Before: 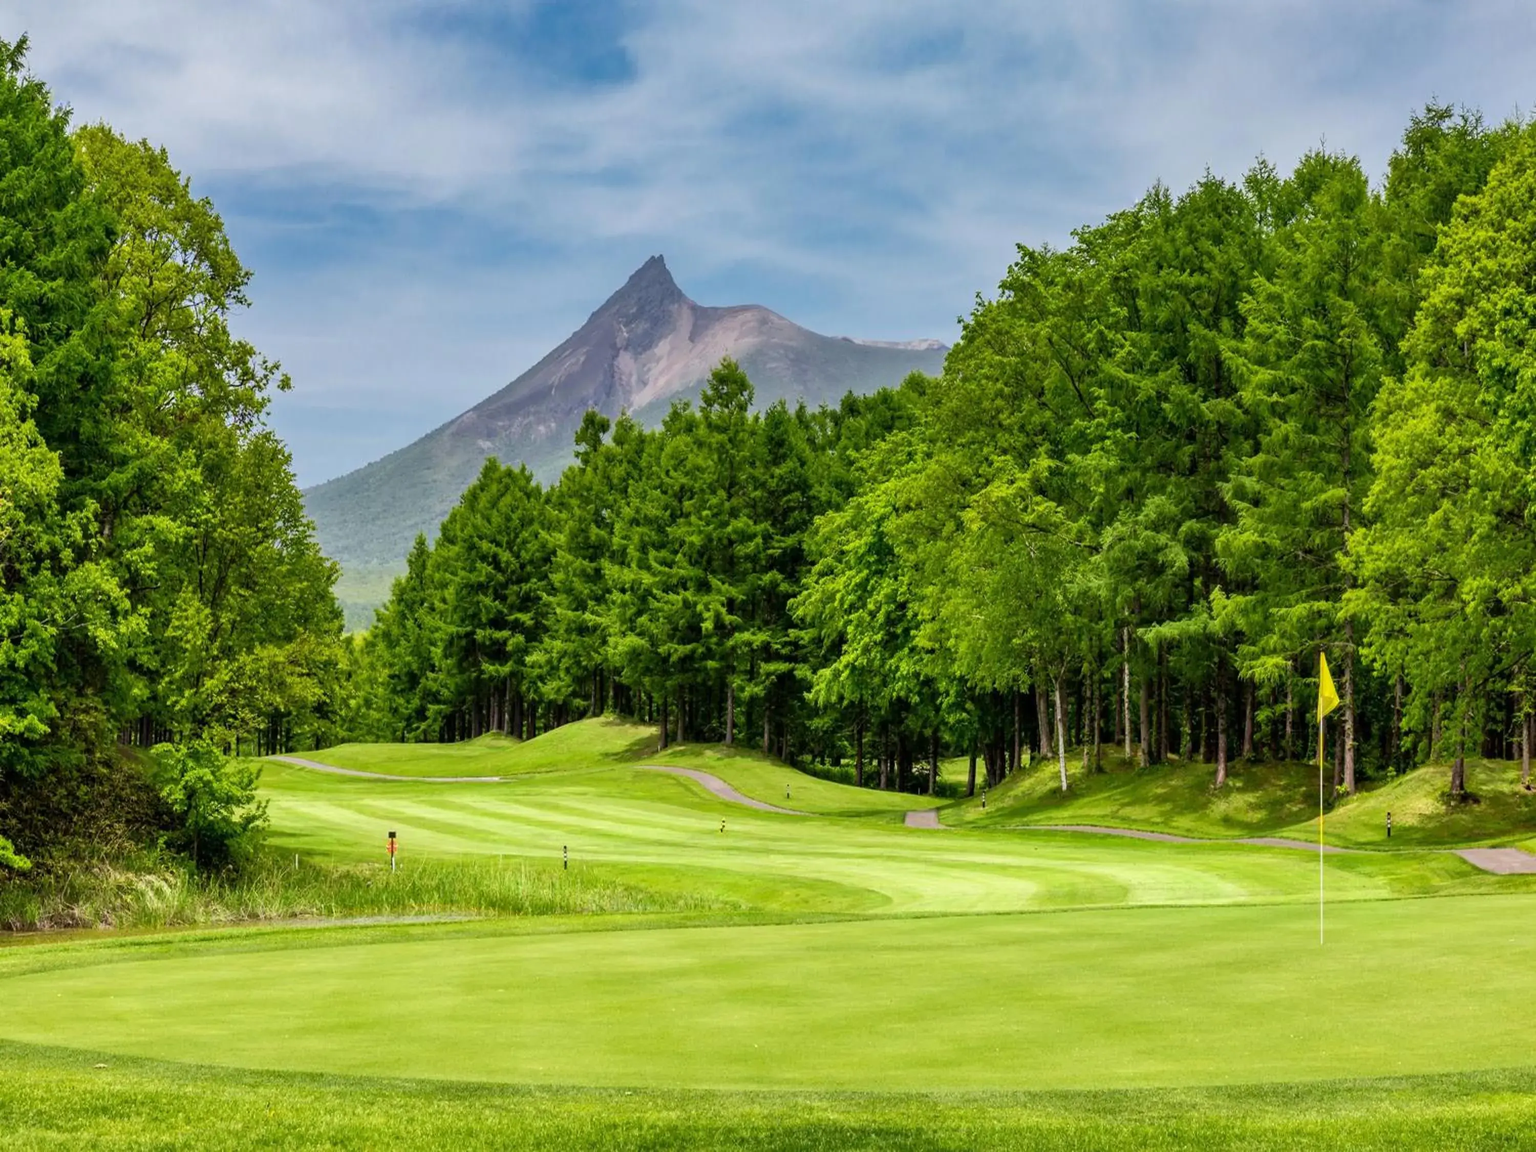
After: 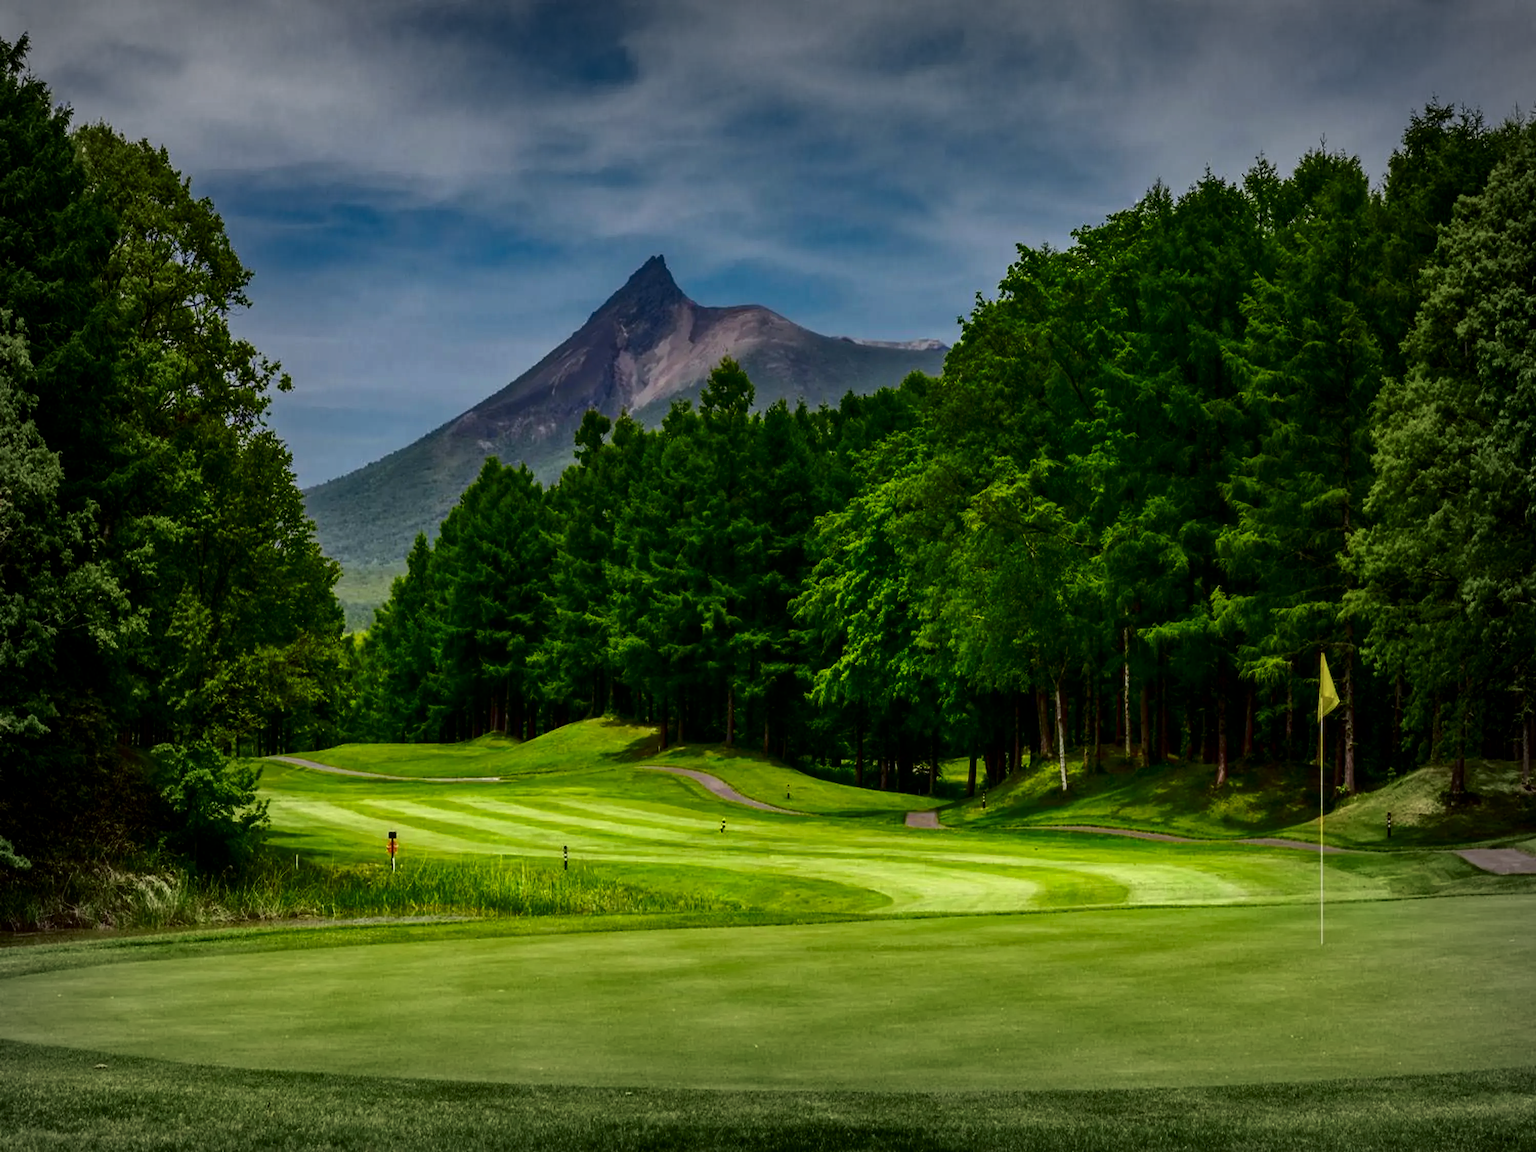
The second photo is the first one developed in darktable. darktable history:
contrast brightness saturation: contrast 0.089, brightness -0.58, saturation 0.171
vignetting: fall-off start 52.53%, automatic ratio true, width/height ratio 1.315, shape 0.225
